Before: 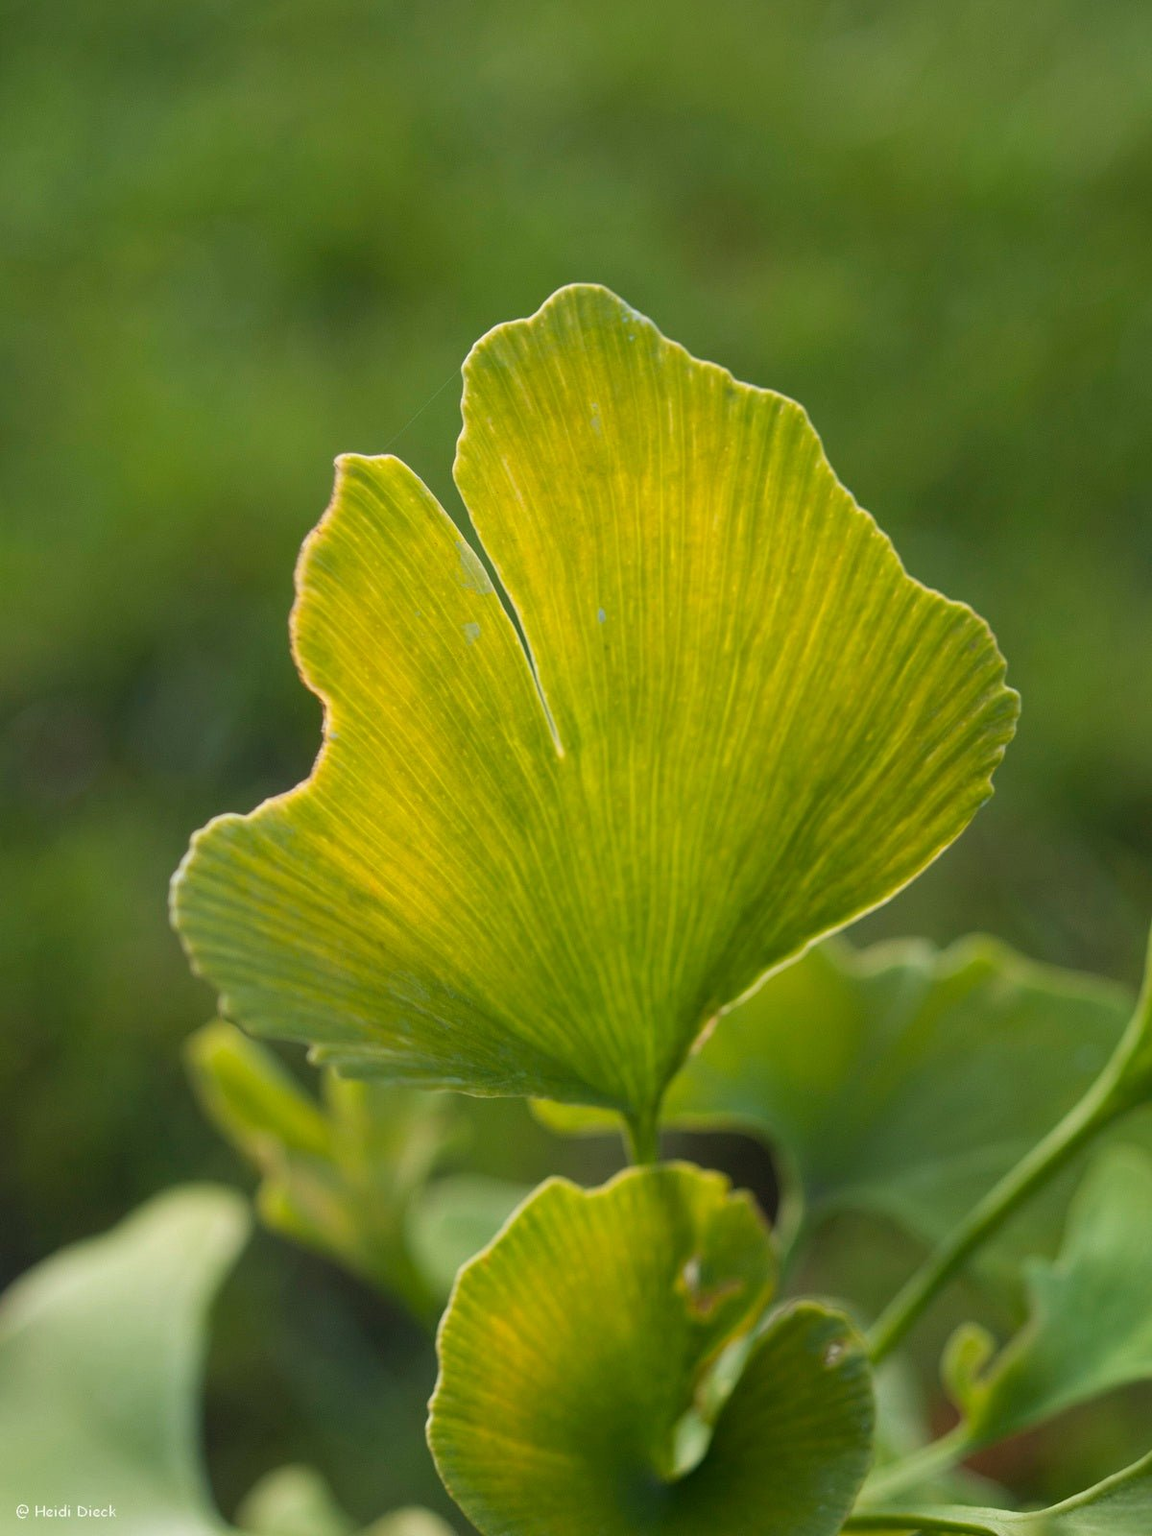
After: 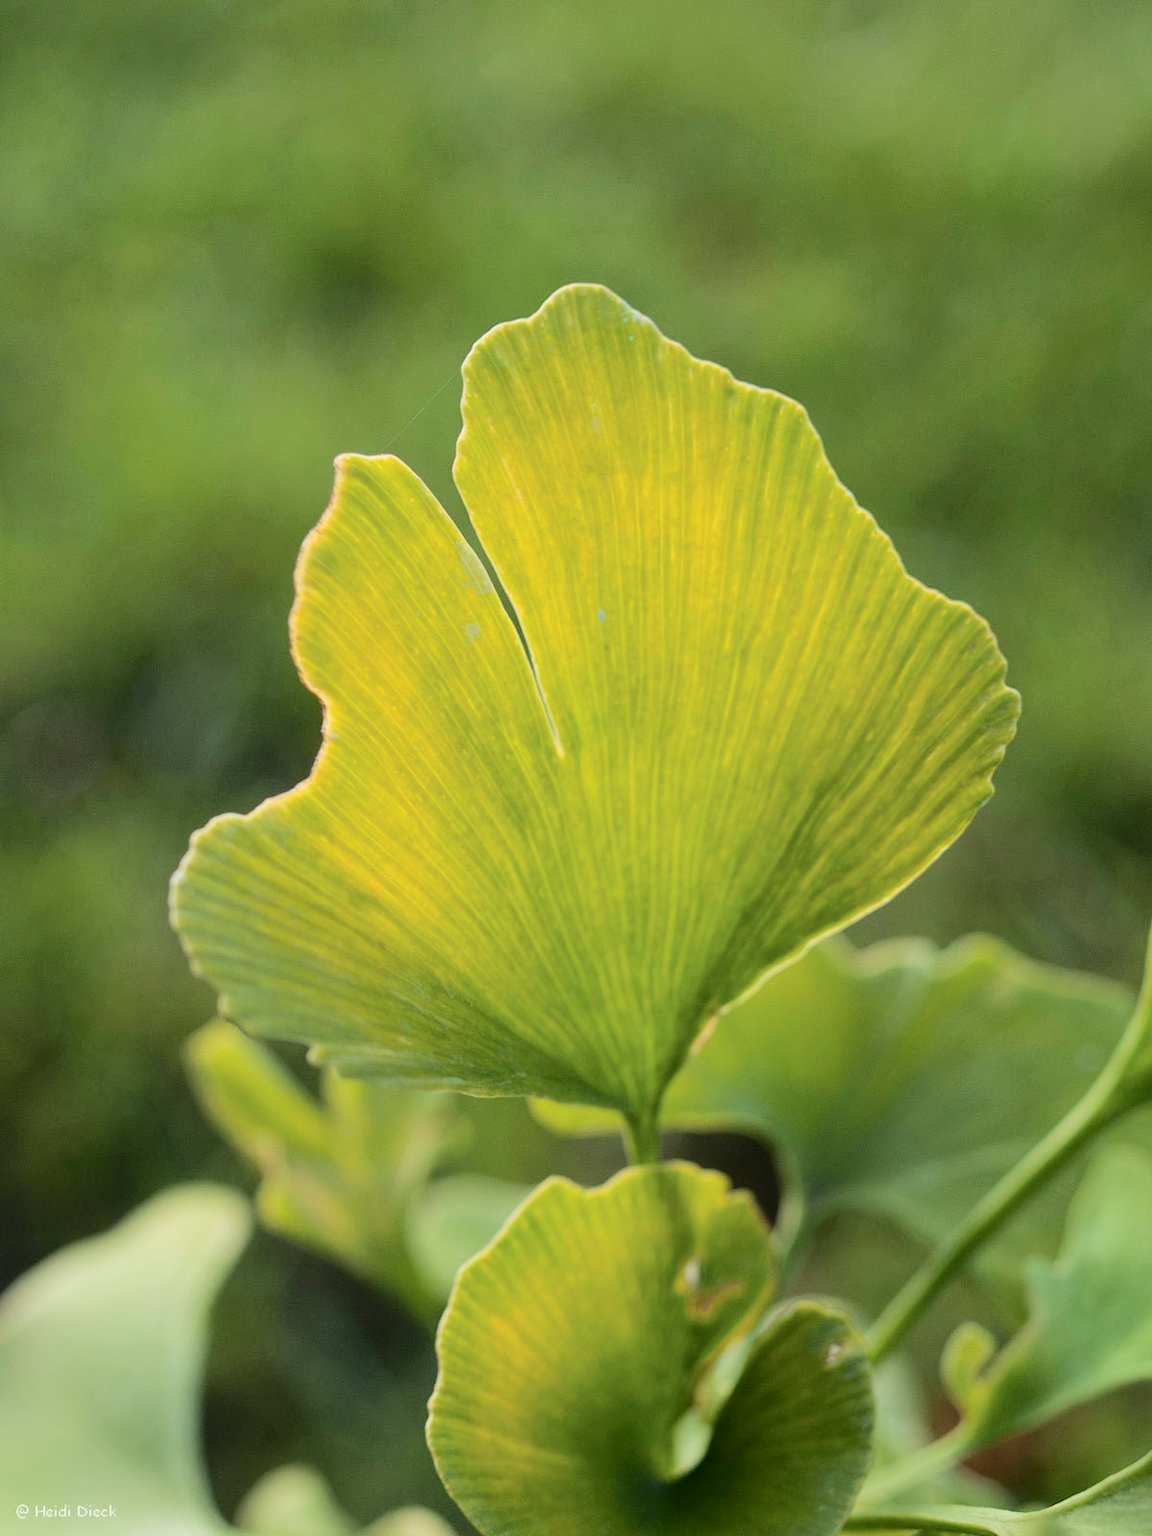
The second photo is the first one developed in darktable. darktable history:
tone curve: curves: ch0 [(0, 0) (0.003, 0.036) (0.011, 0.039) (0.025, 0.039) (0.044, 0.043) (0.069, 0.05) (0.1, 0.072) (0.136, 0.102) (0.177, 0.144) (0.224, 0.204) (0.277, 0.288) (0.335, 0.384) (0.399, 0.477) (0.468, 0.575) (0.543, 0.652) (0.623, 0.724) (0.709, 0.785) (0.801, 0.851) (0.898, 0.915) (1, 1)], color space Lab, independent channels, preserve colors none
